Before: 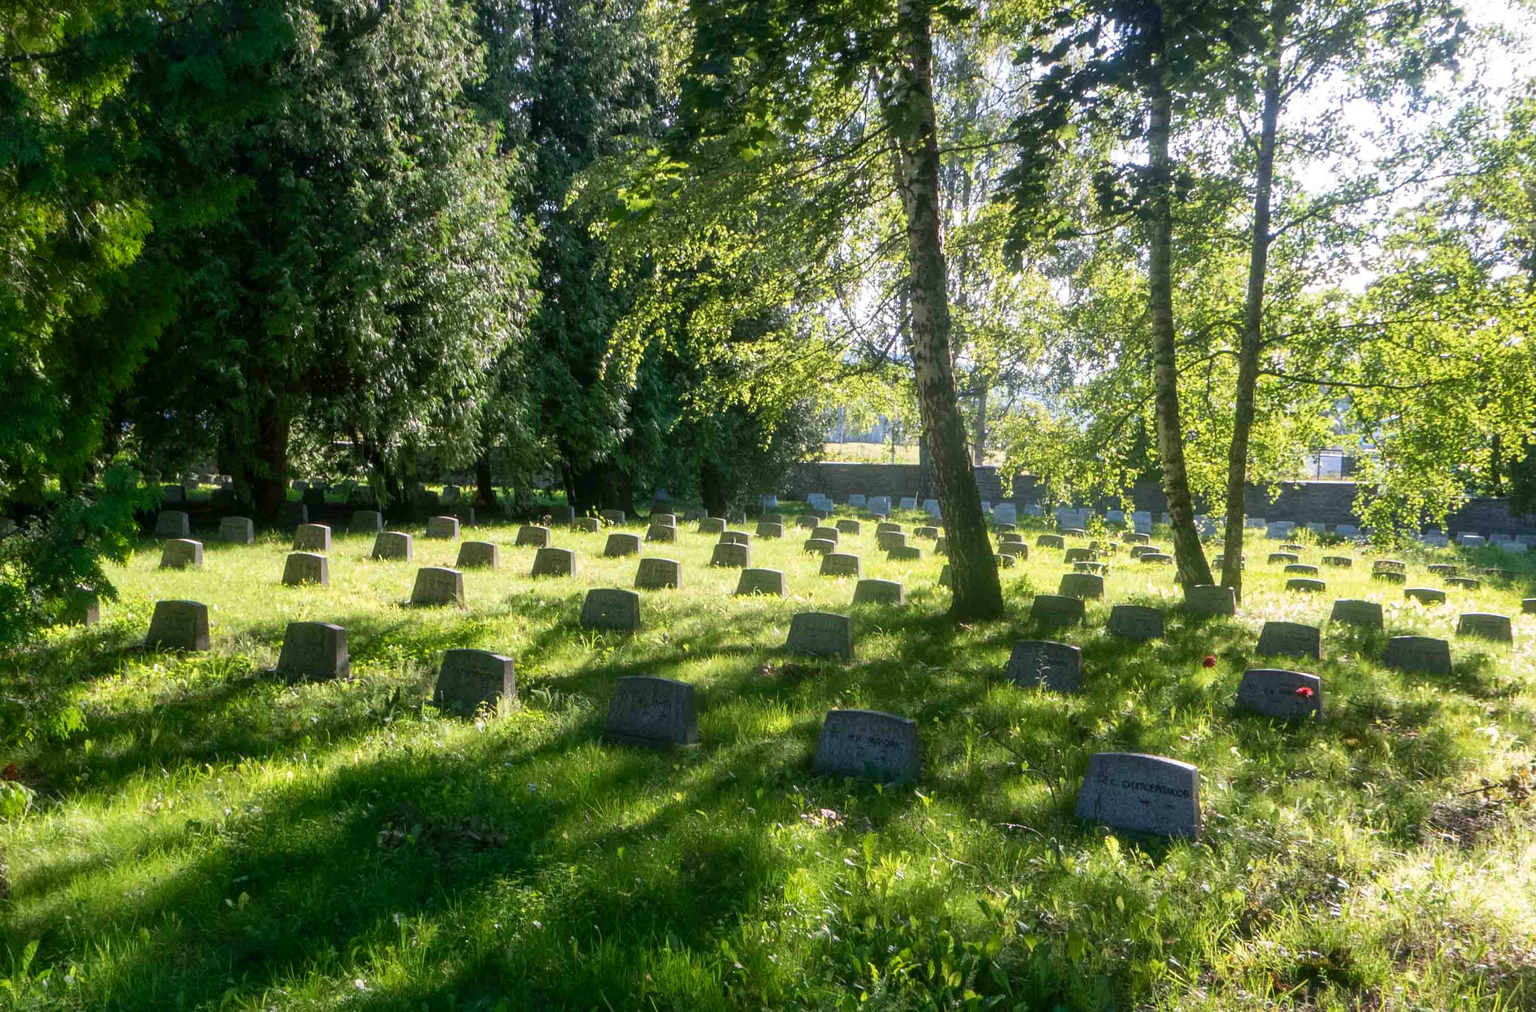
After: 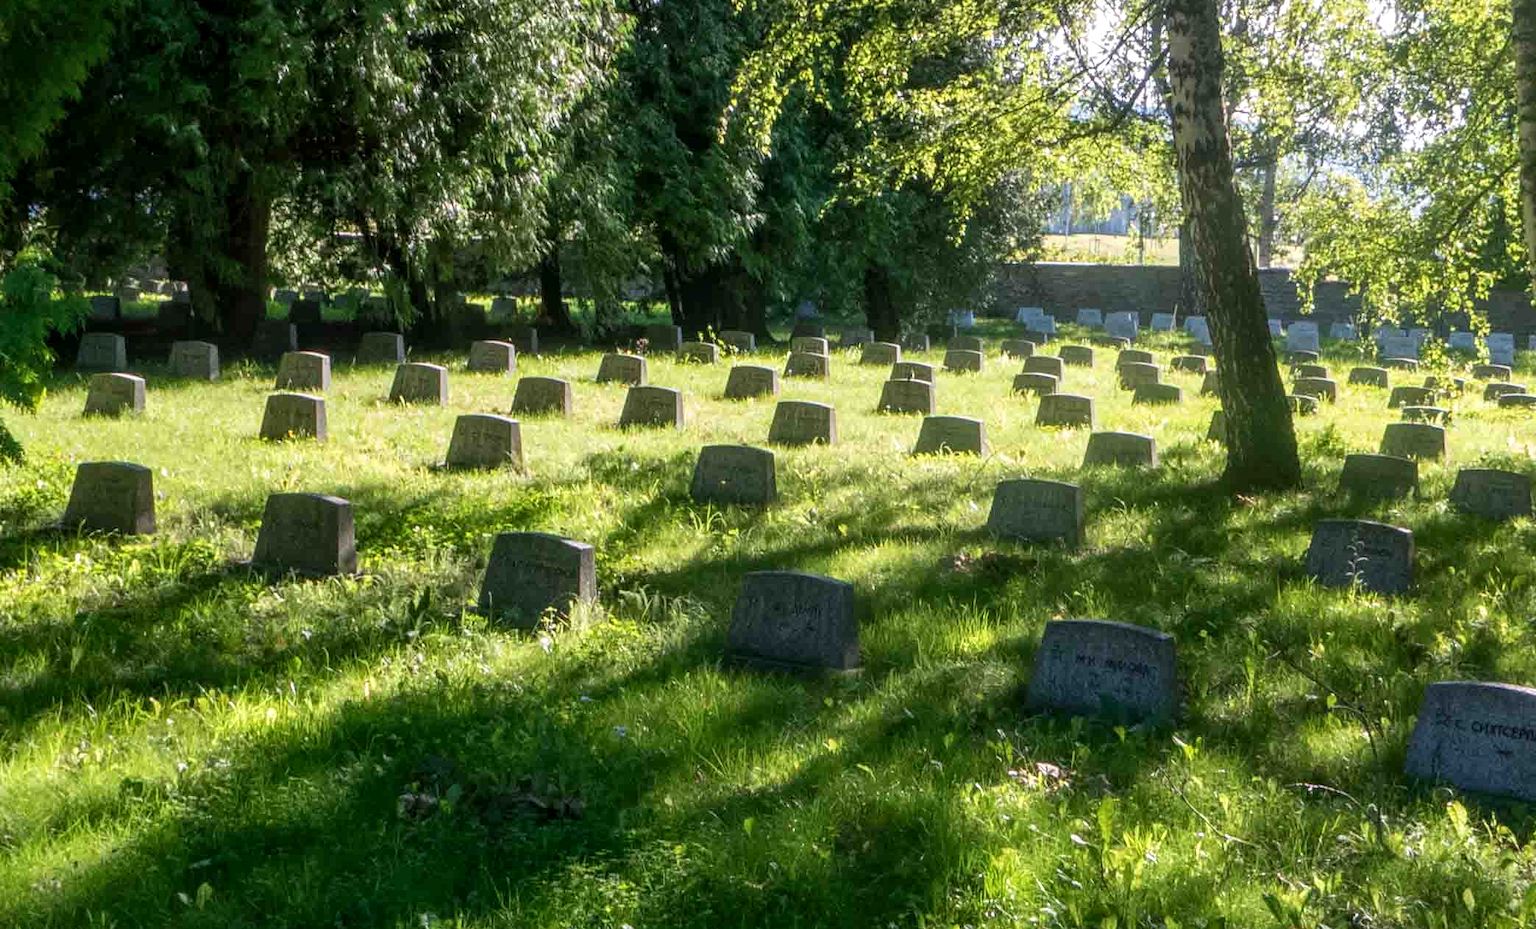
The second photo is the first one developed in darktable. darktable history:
crop: left 6.643%, top 27.716%, right 23.969%, bottom 8.565%
local contrast: on, module defaults
